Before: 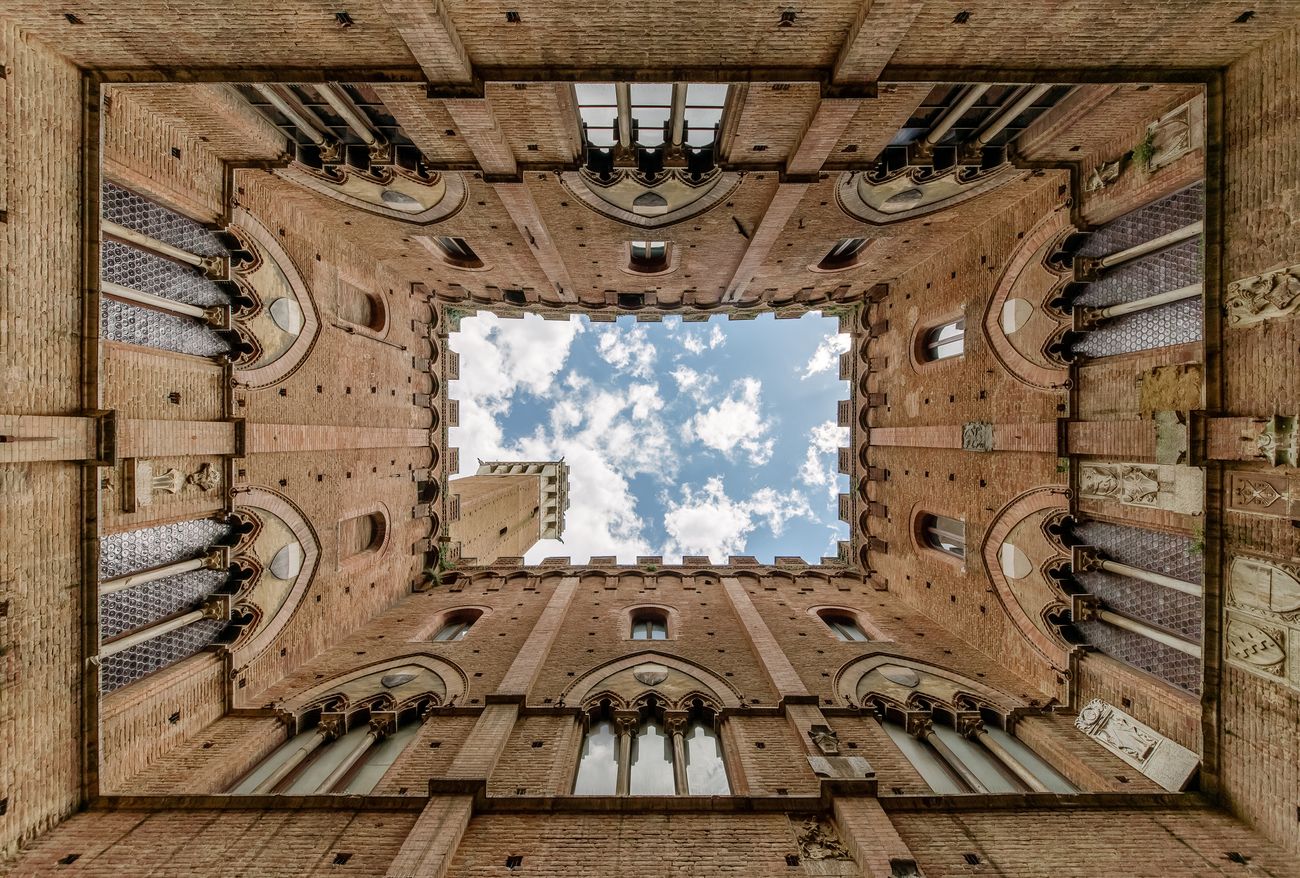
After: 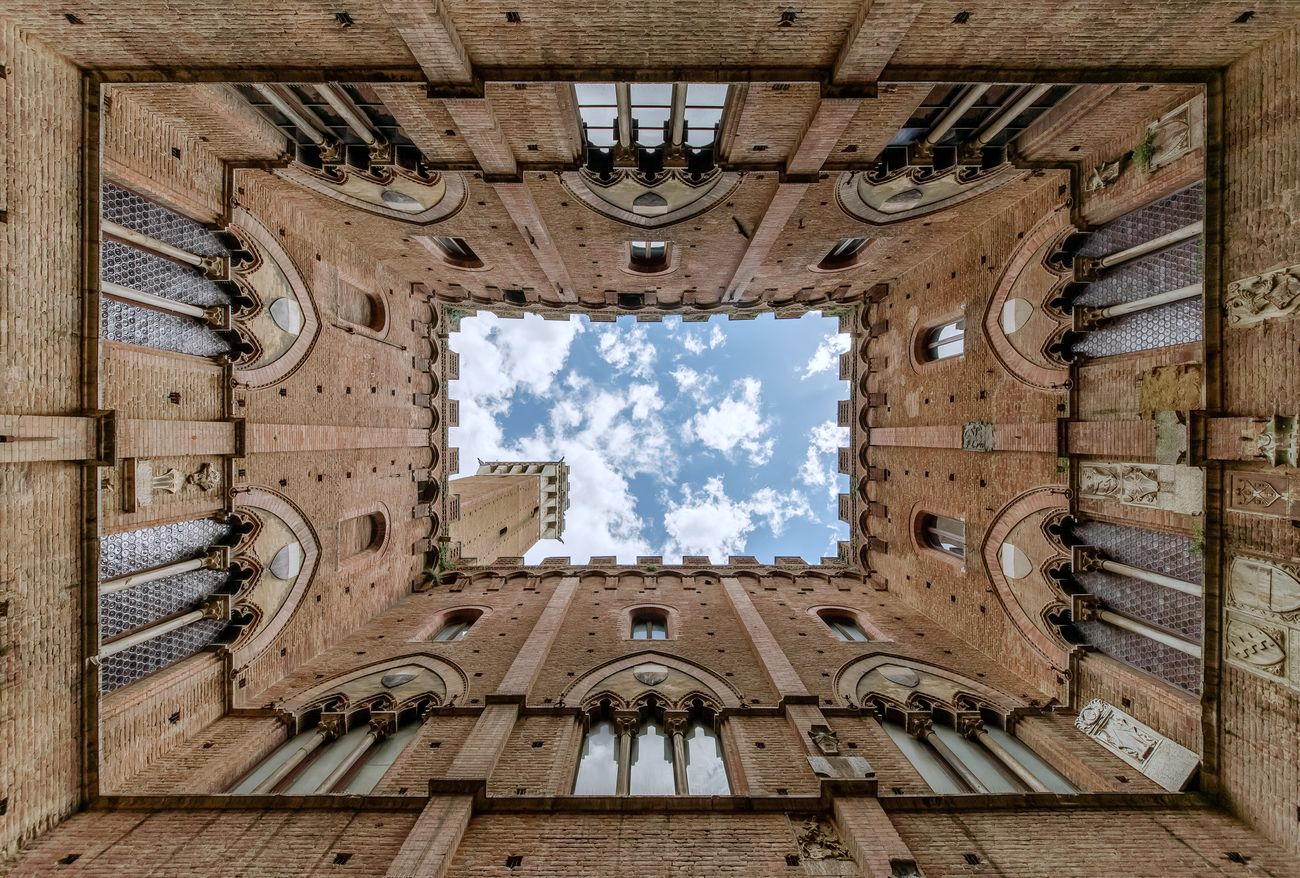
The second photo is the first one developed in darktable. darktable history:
color calibration: illuminant as shot in camera, x 0.358, y 0.373, temperature 4628.91 K
white balance: red 0.978, blue 0.999
